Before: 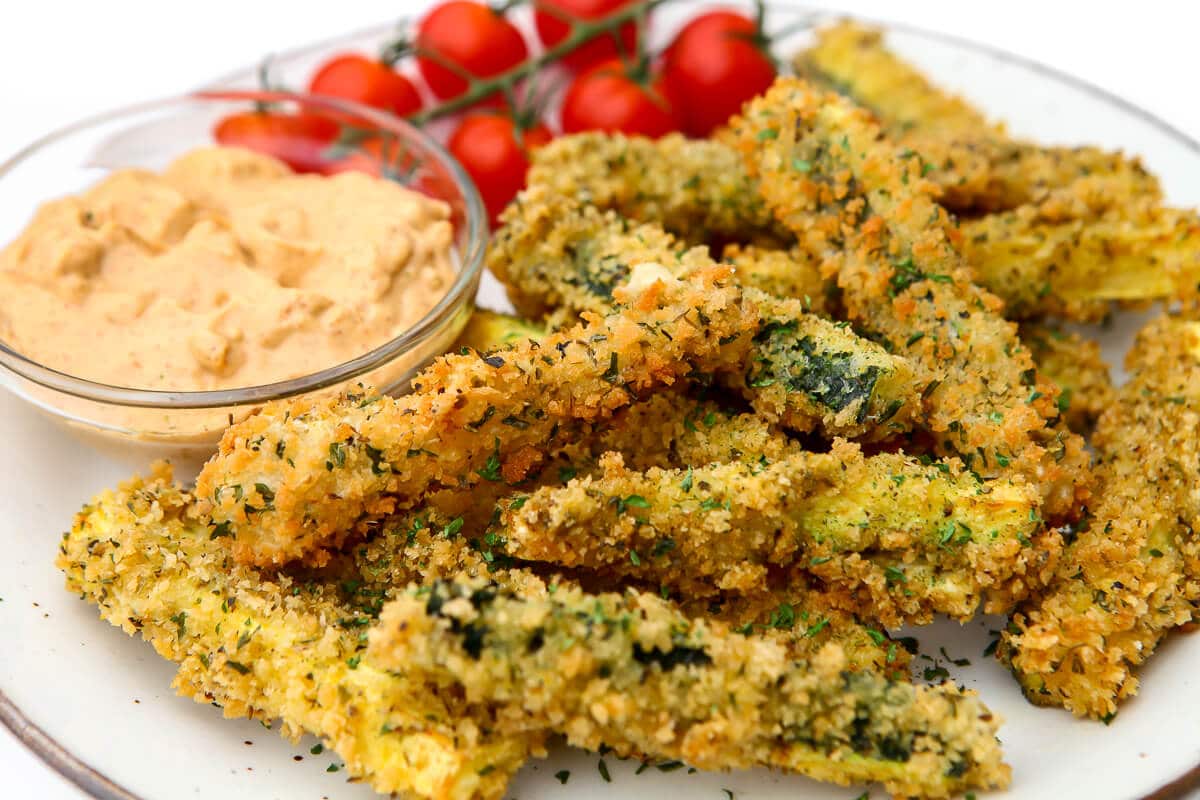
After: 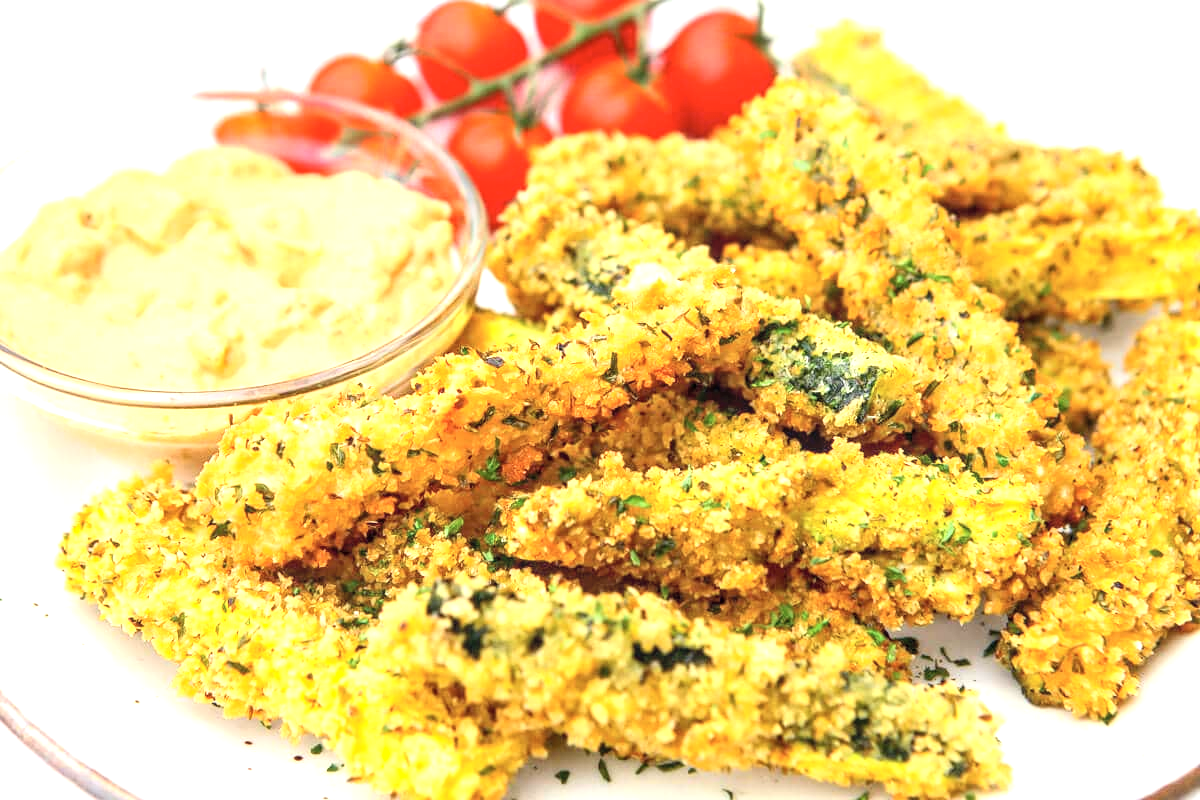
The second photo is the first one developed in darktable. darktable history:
local contrast: on, module defaults
contrast brightness saturation: contrast 0.14, brightness 0.21
exposure: black level correction 0, exposure 1.1 EV, compensate highlight preservation false
